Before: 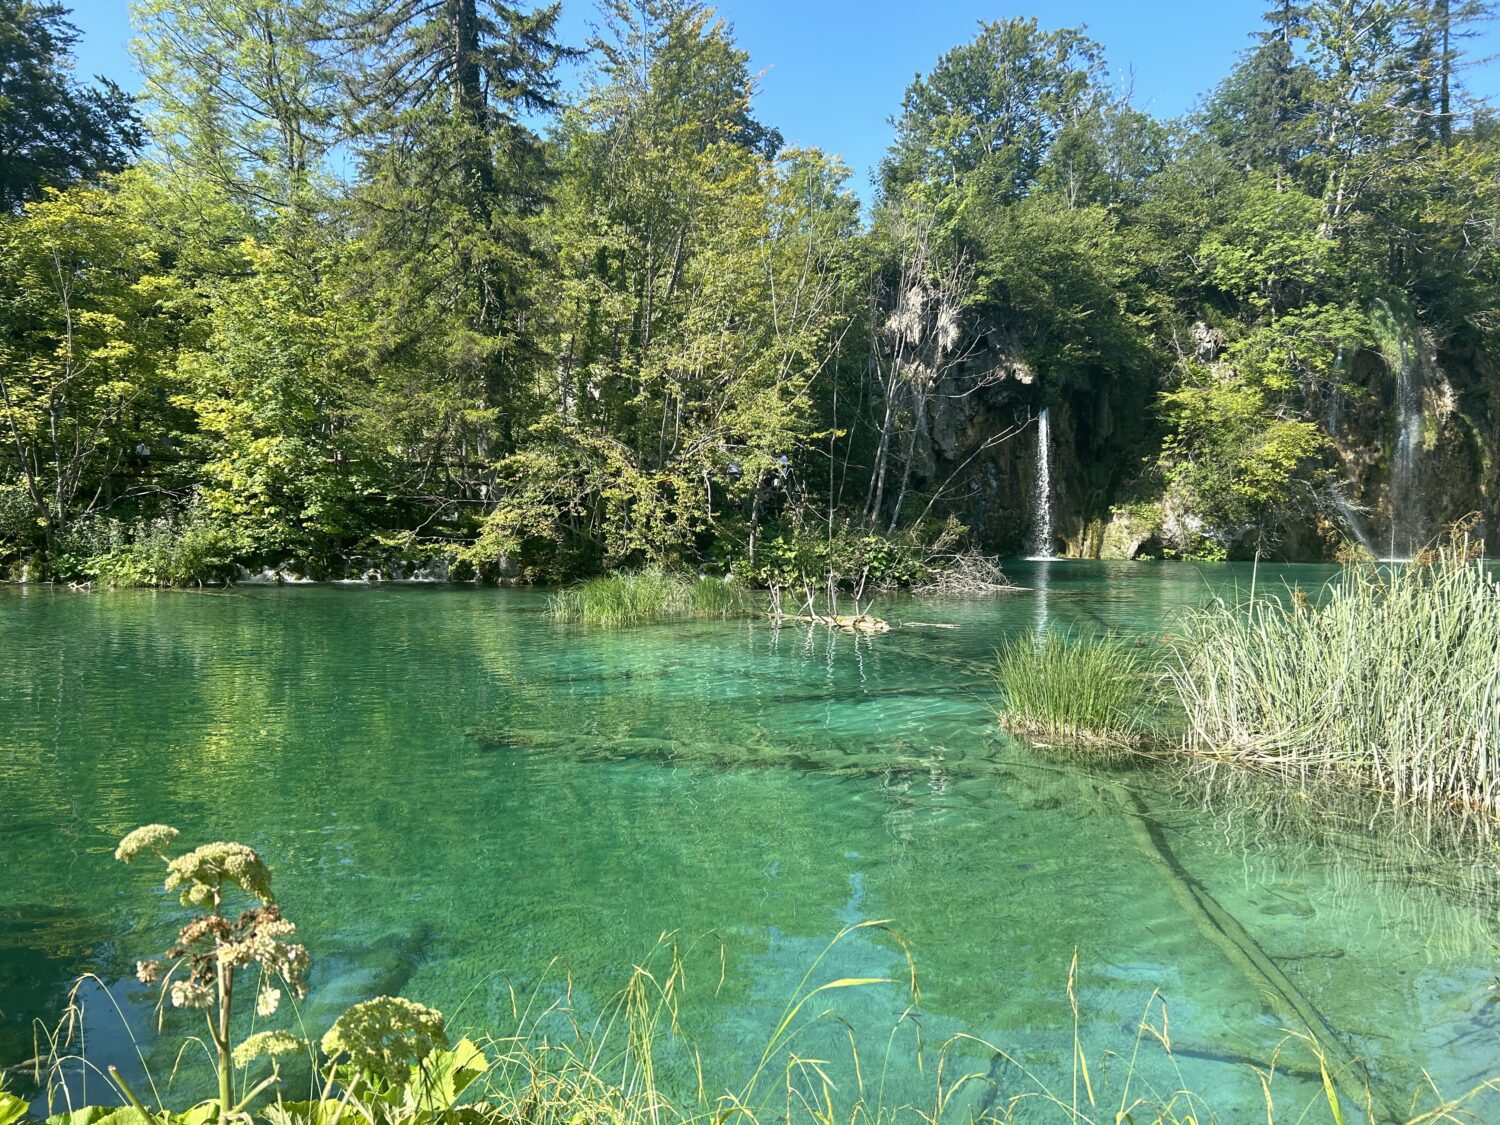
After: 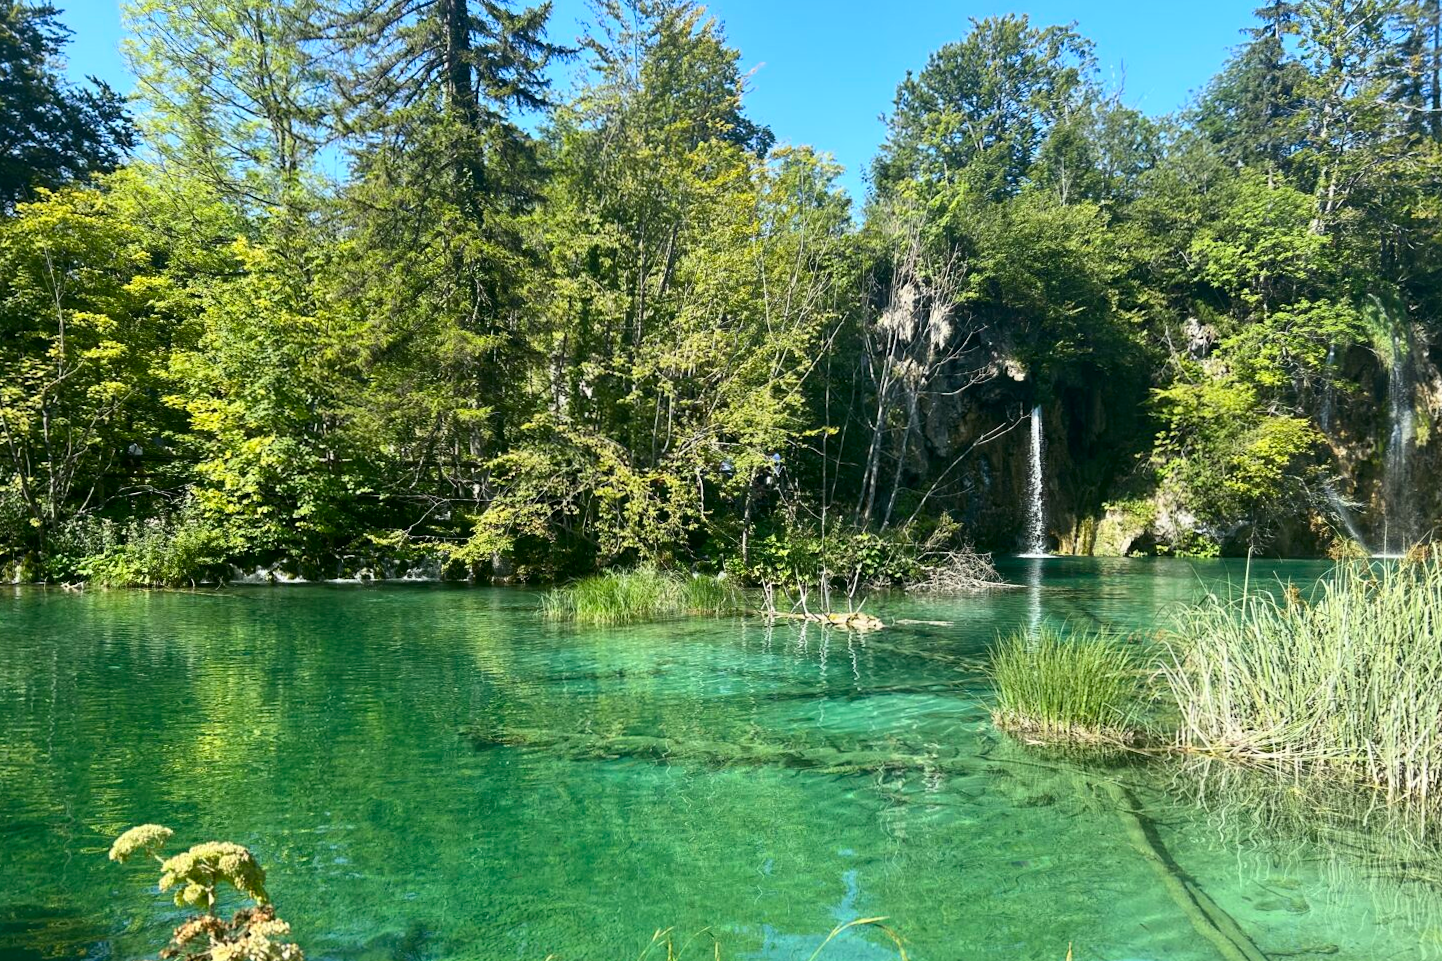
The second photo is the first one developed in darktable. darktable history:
crop and rotate: angle 0.2°, left 0.275%, right 3.127%, bottom 14.18%
contrast brightness saturation: contrast 0.18, saturation 0.3
